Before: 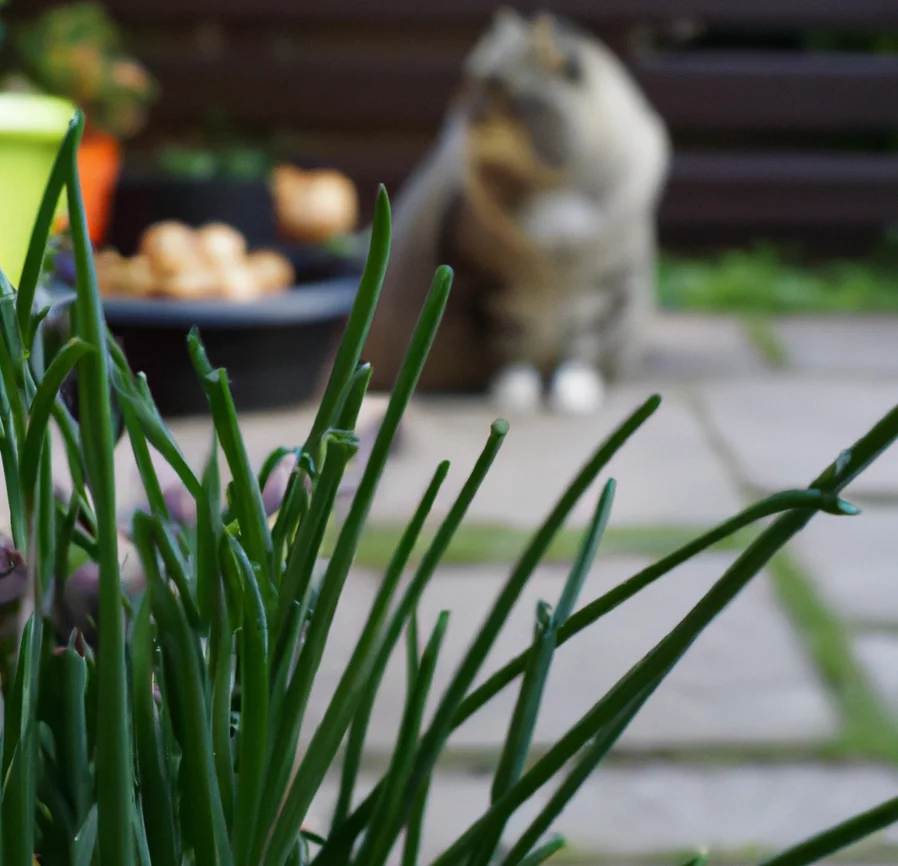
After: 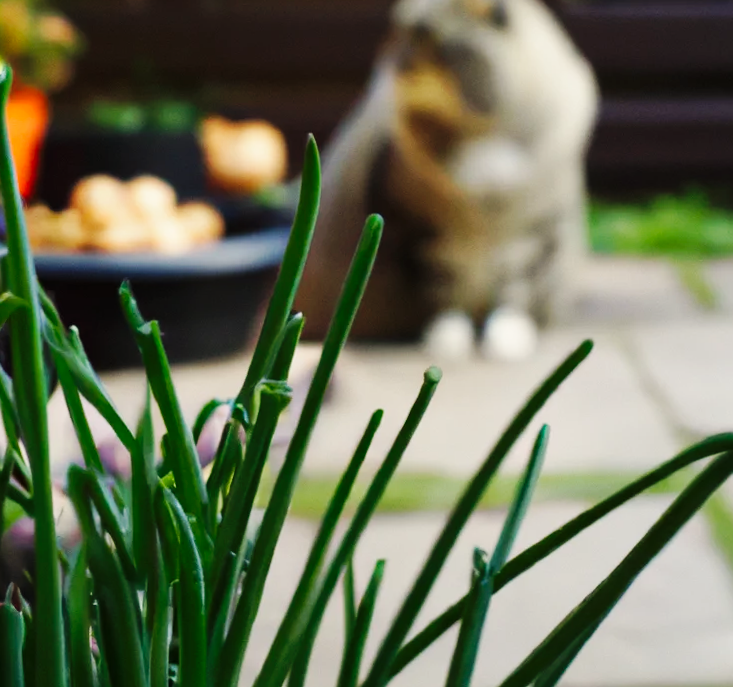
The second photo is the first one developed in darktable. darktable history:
white balance: red 1.029, blue 0.92
crop and rotate: left 7.196%, top 4.574%, right 10.605%, bottom 13.178%
base curve: curves: ch0 [(0, 0) (0.032, 0.025) (0.121, 0.166) (0.206, 0.329) (0.605, 0.79) (1, 1)], preserve colors none
rotate and perspective: rotation -1°, crop left 0.011, crop right 0.989, crop top 0.025, crop bottom 0.975
